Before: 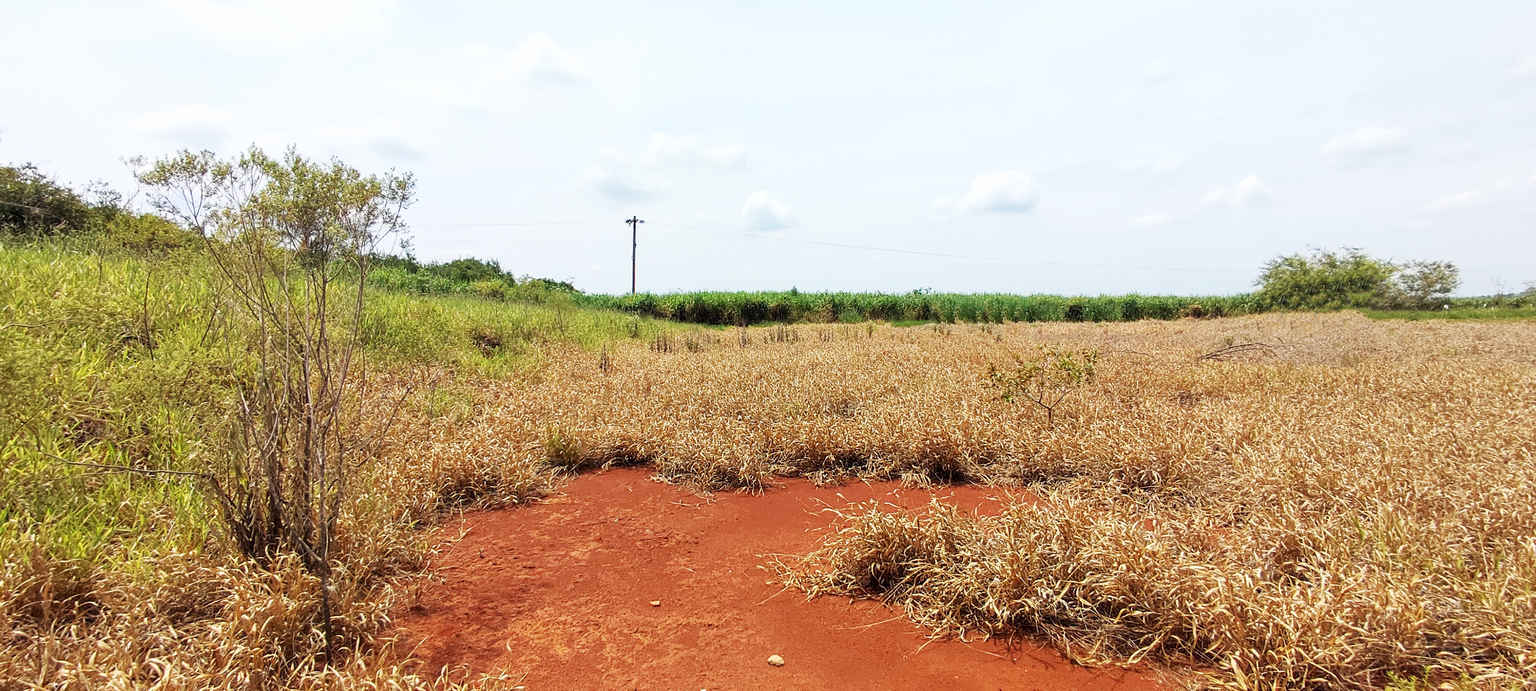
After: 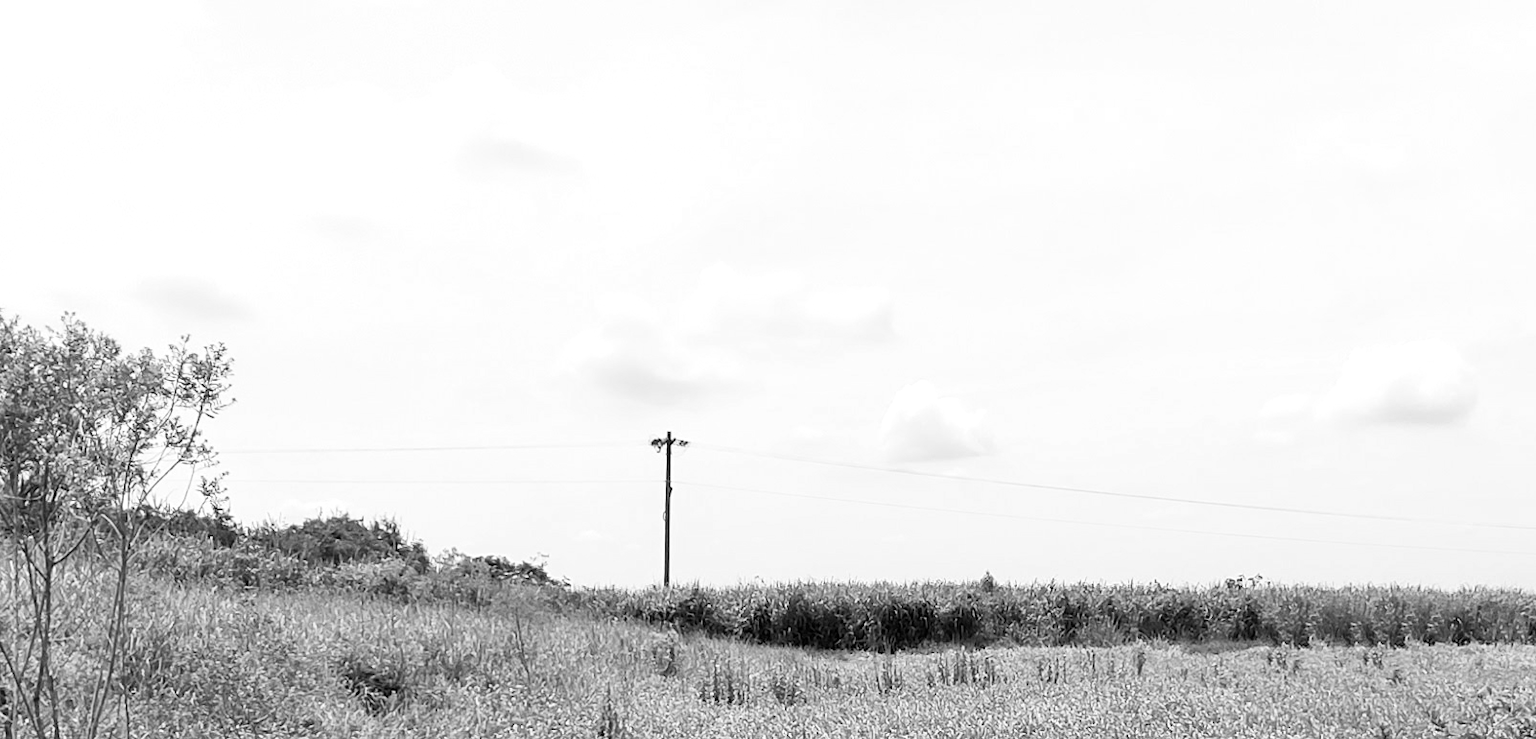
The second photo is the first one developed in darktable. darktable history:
crop: left 19.556%, right 30.401%, bottom 46.458%
white balance: red 1.066, blue 1.119
monochrome: size 3.1
